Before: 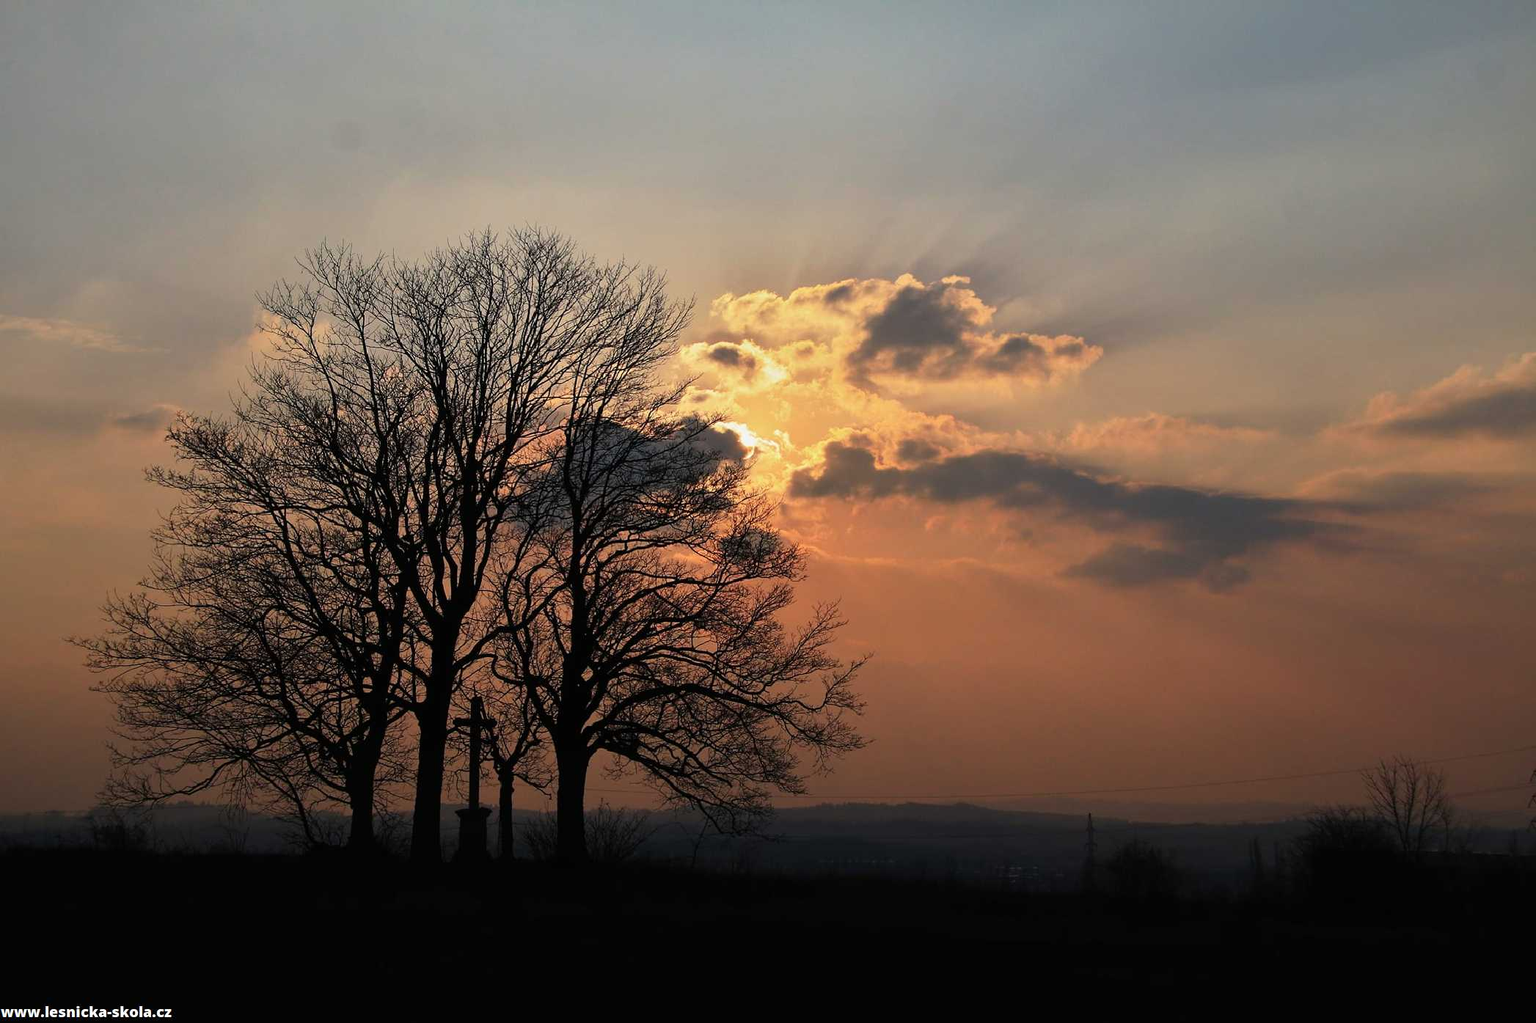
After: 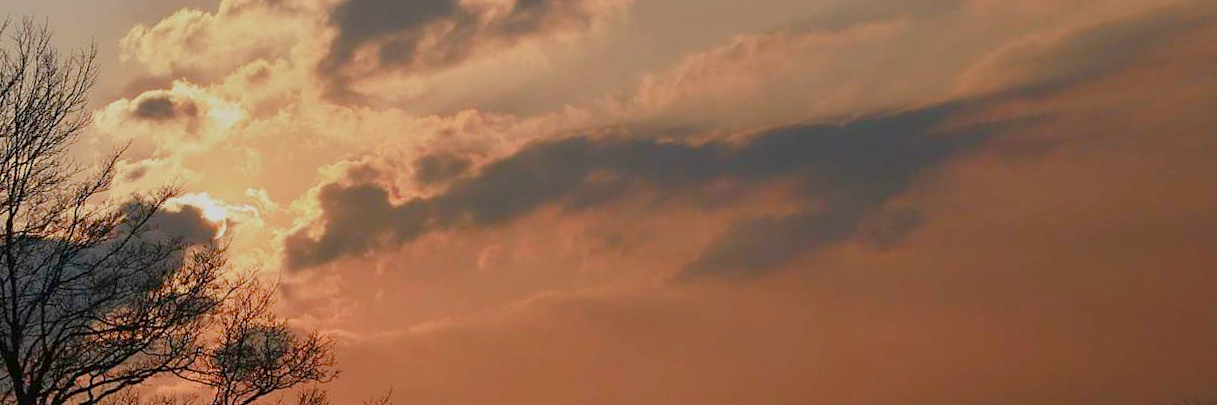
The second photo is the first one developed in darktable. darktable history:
crop: left 36.005%, top 18.293%, right 0.31%, bottom 38.444%
color balance rgb: shadows lift › chroma 1%, shadows lift › hue 113°, highlights gain › chroma 0.2%, highlights gain › hue 333°, perceptual saturation grading › global saturation 20%, perceptual saturation grading › highlights -50%, perceptual saturation grading › shadows 25%, contrast -20%
rotate and perspective: rotation -14.8°, crop left 0.1, crop right 0.903, crop top 0.25, crop bottom 0.748
